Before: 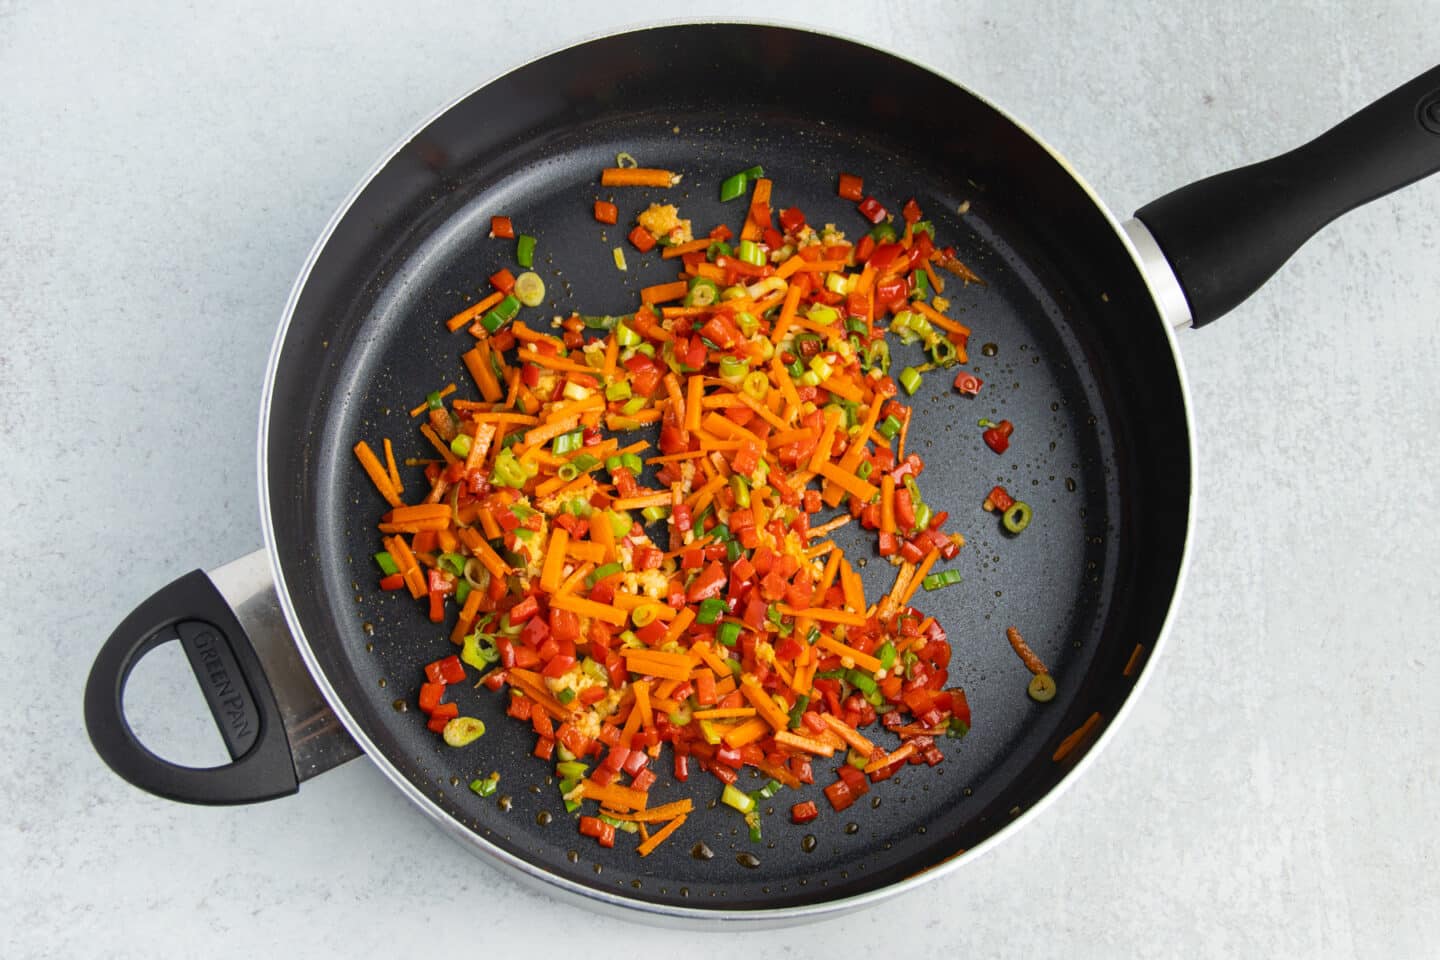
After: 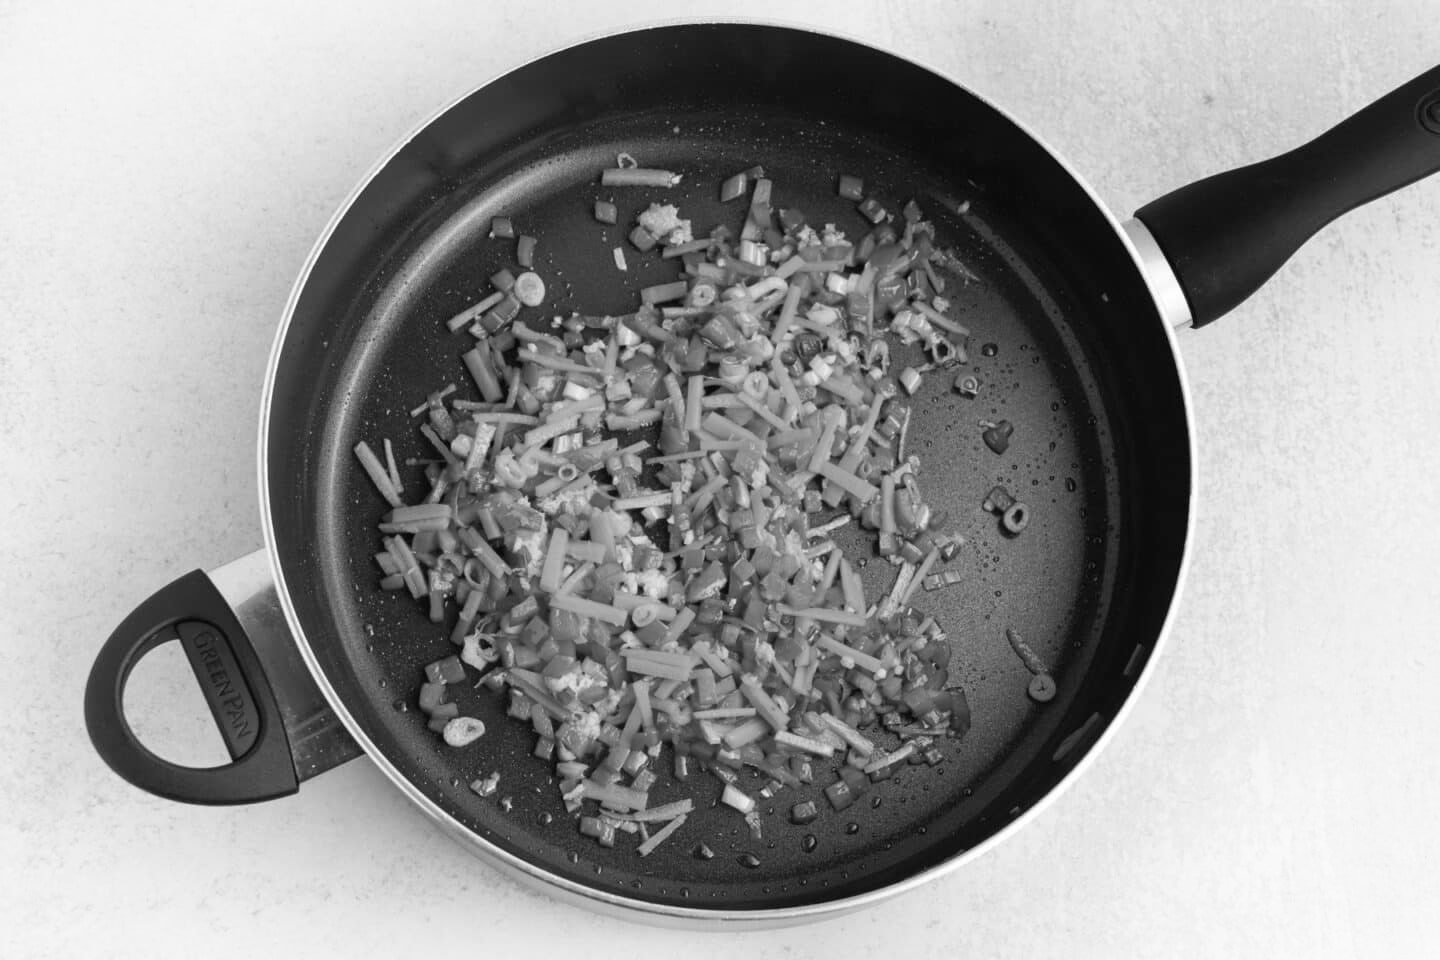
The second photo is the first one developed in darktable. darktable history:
shadows and highlights: shadows -24.28, highlights 49.77, soften with gaussian
monochrome: on, module defaults
